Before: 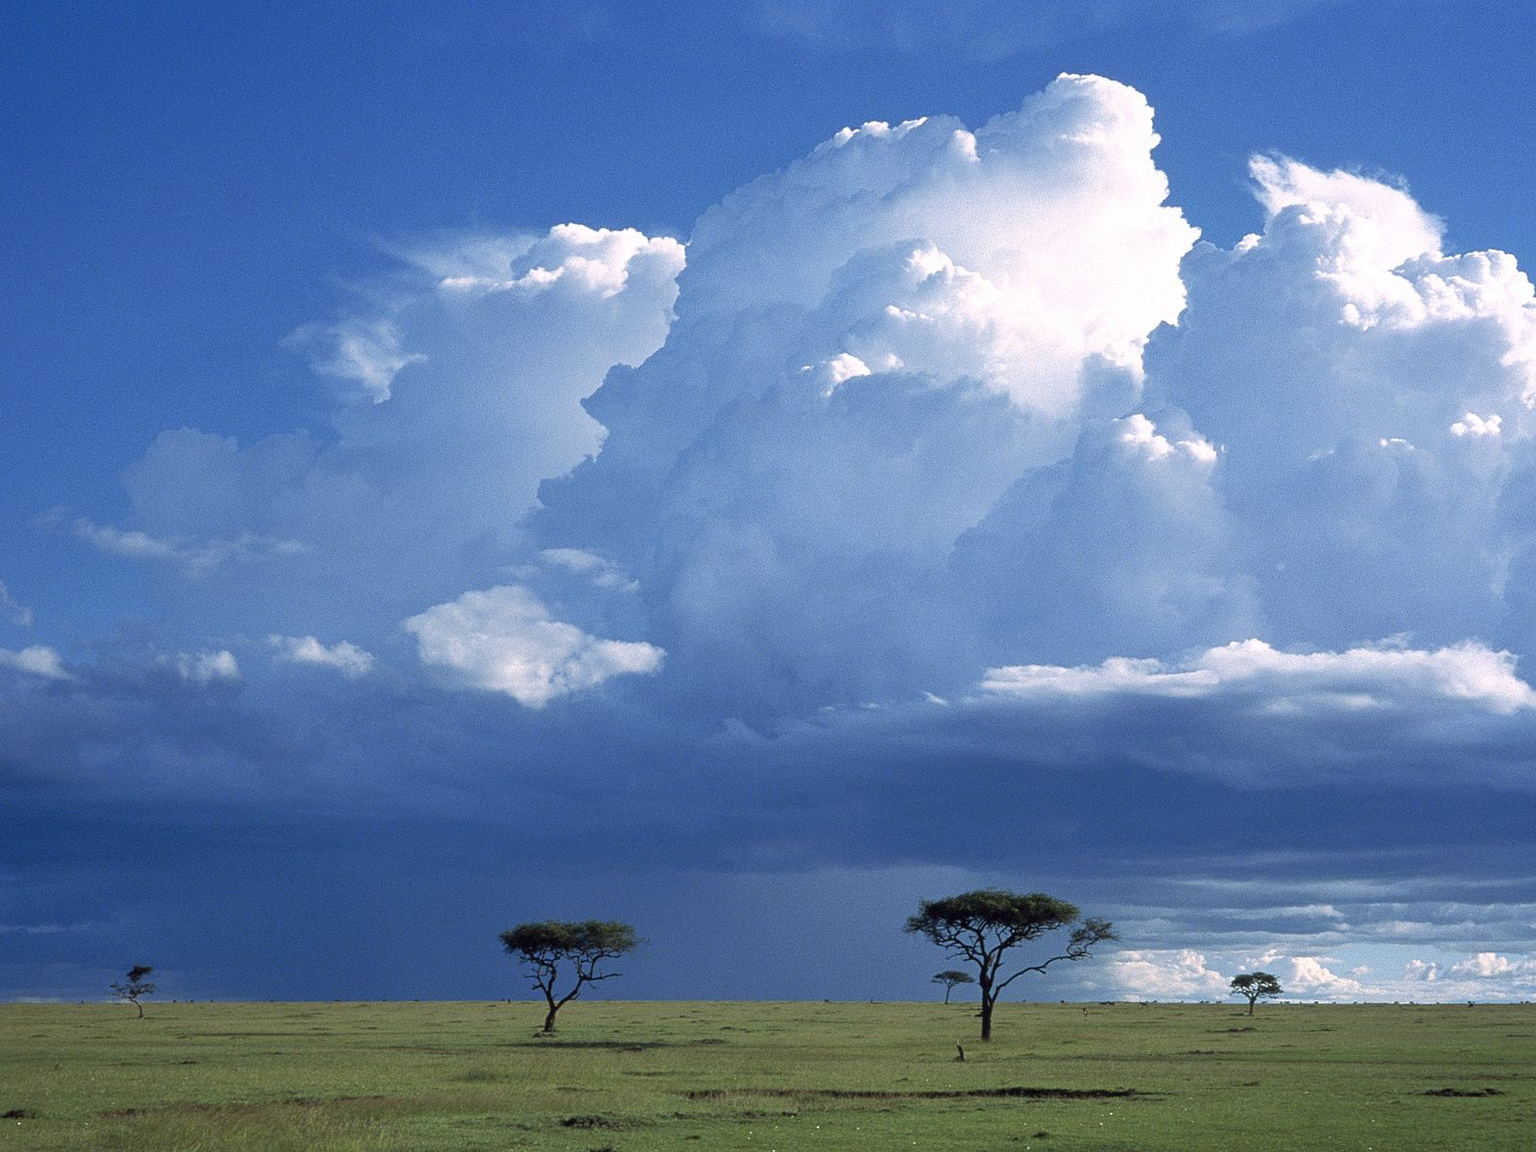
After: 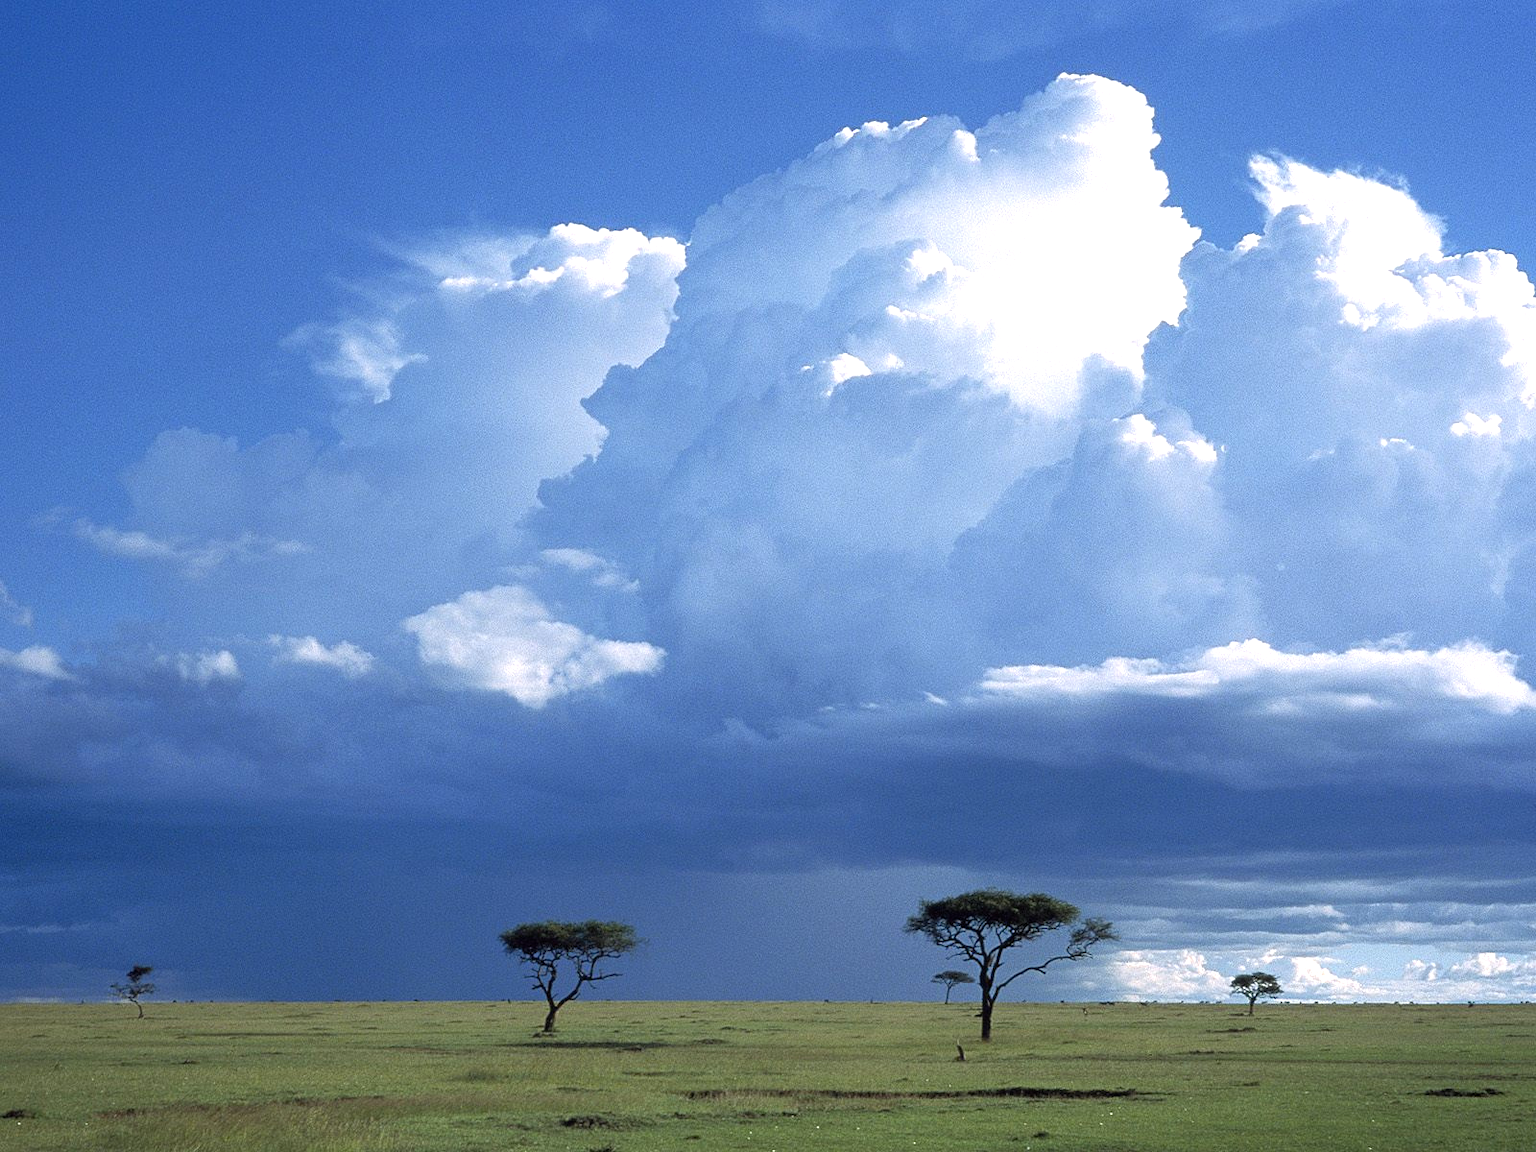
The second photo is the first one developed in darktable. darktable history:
tone equalizer: -8 EV -0.421 EV, -7 EV -0.414 EV, -6 EV -0.333 EV, -5 EV -0.204 EV, -3 EV 0.204 EV, -2 EV 0.331 EV, -1 EV 0.403 EV, +0 EV 0.415 EV, luminance estimator HSV value / RGB max
